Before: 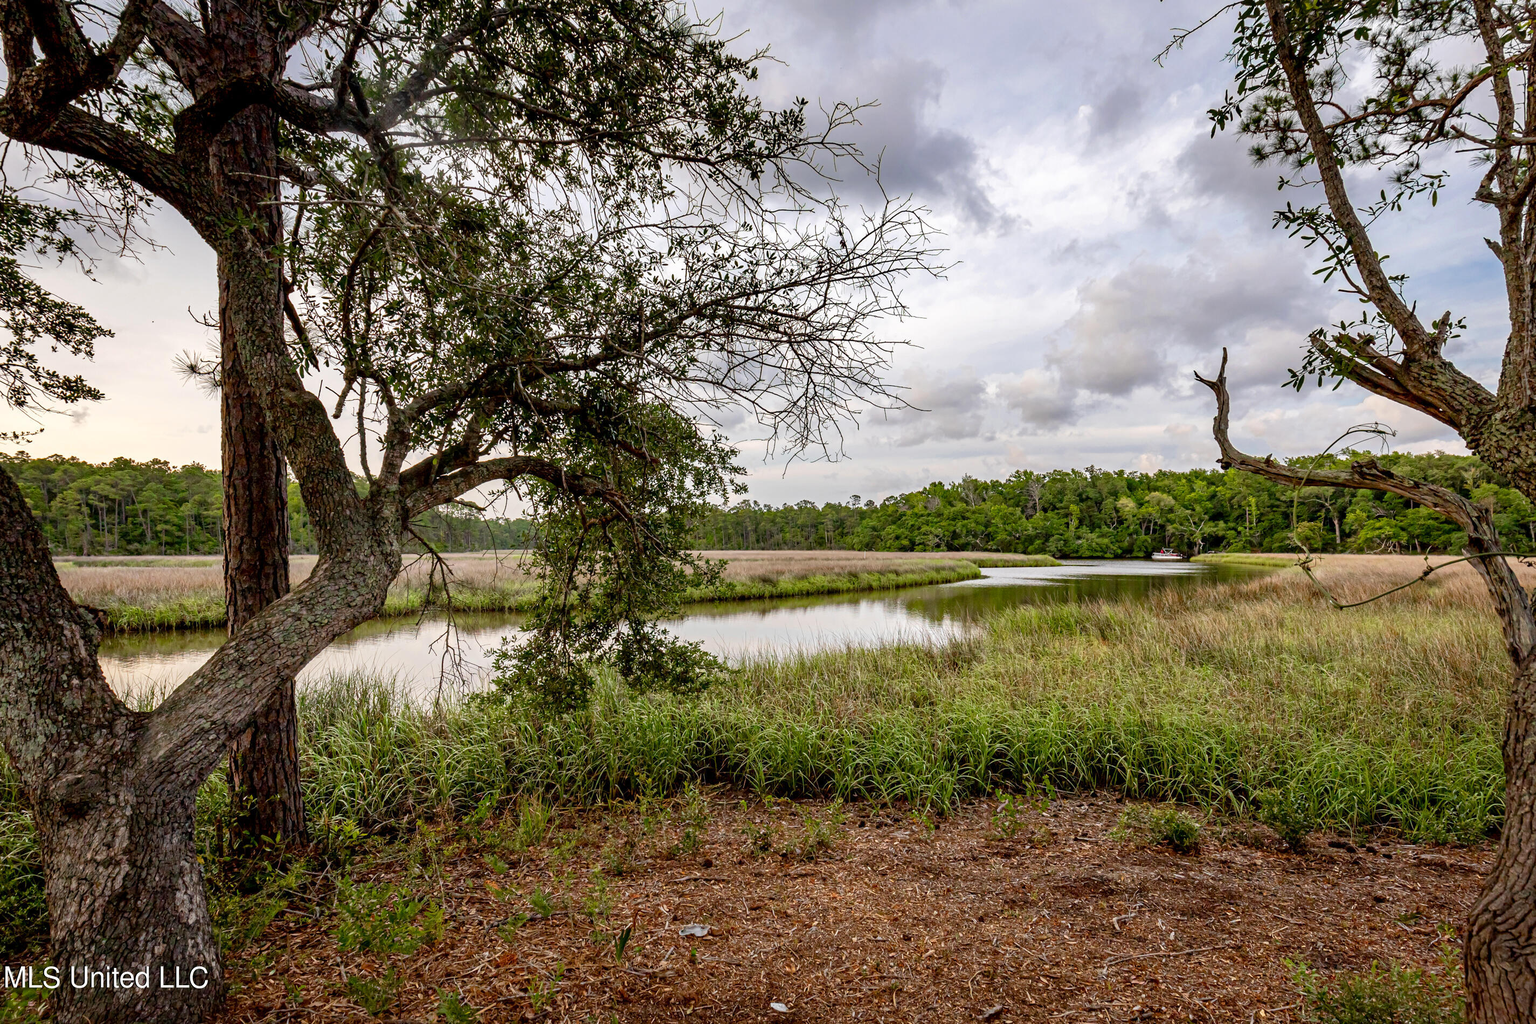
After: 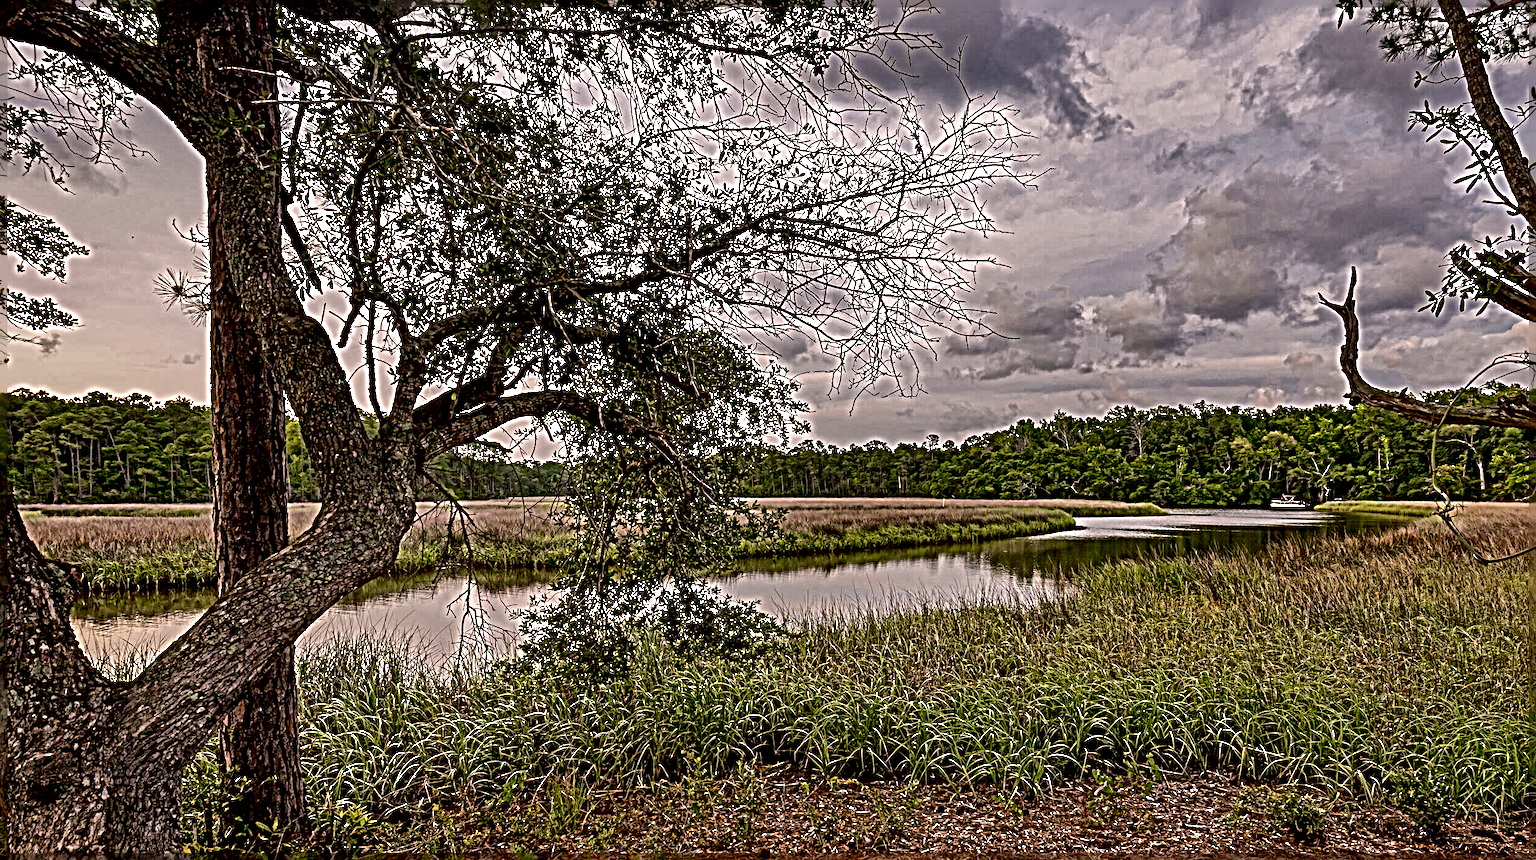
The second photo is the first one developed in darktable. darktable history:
crop and rotate: left 2.395%, top 11.207%, right 9.787%, bottom 15.048%
sharpen: radius 6.259, amount 1.785, threshold 0.019
exposure: exposure -0.598 EV, compensate exposure bias true, compensate highlight preservation false
color correction: highlights a* 8.04, highlights b* 4.27
shadows and highlights: radius 119.6, shadows 42.43, highlights -62.08, highlights color adjustment 89.66%, soften with gaussian
contrast brightness saturation: brightness -0.212, saturation 0.075
local contrast: mode bilateral grid, contrast 20, coarseness 19, detail 164%, midtone range 0.2
